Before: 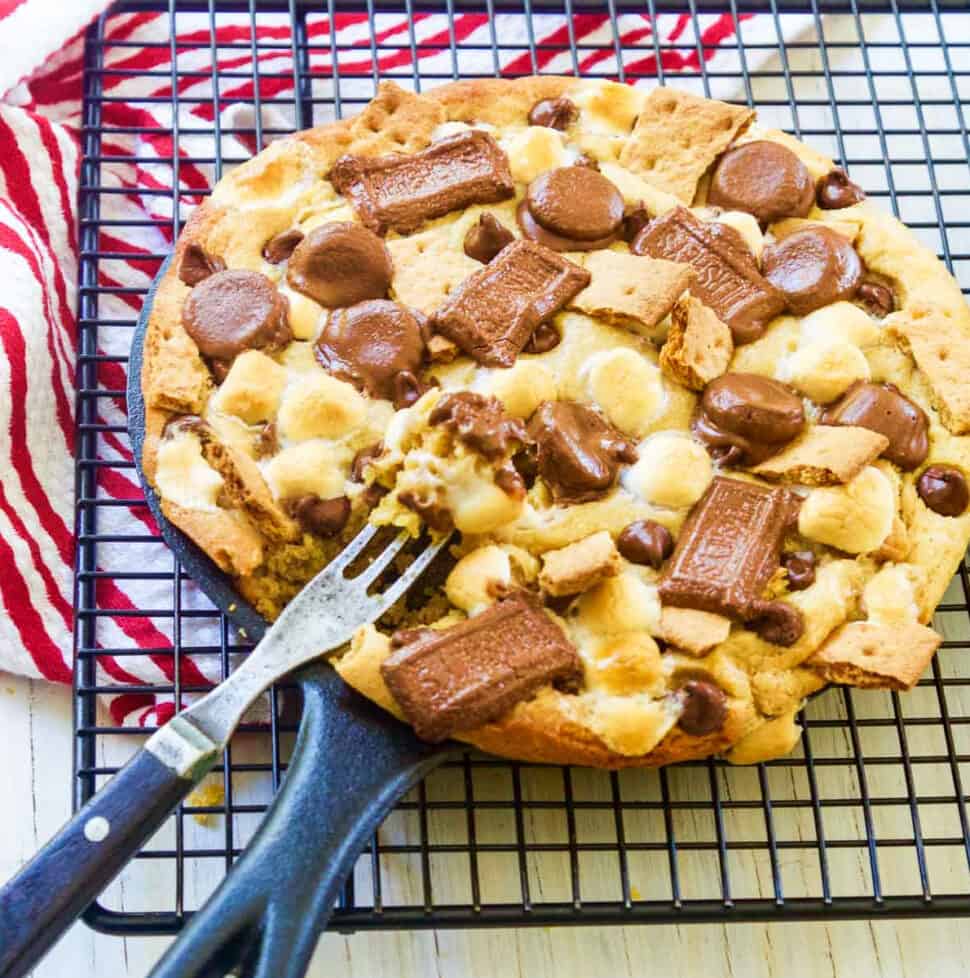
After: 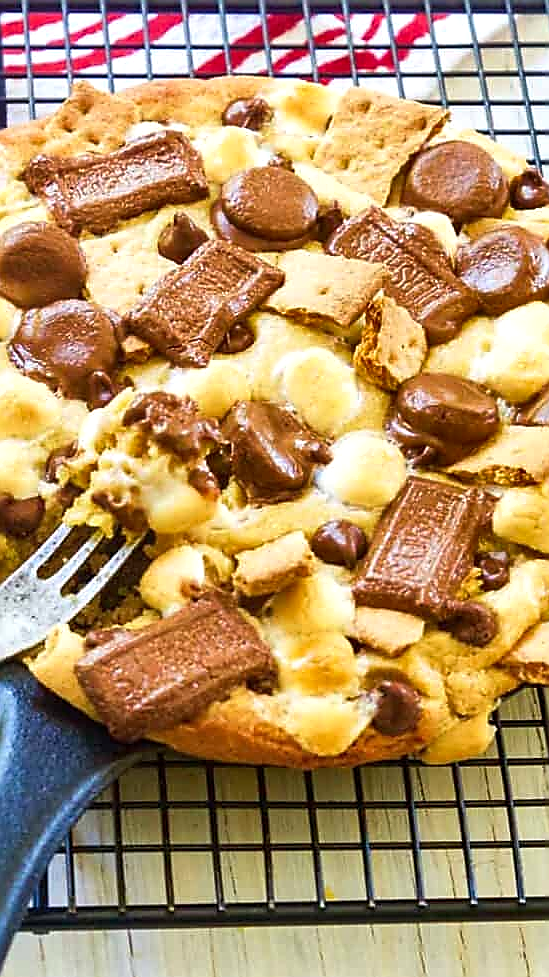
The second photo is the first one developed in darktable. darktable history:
sharpen: radius 1.398, amount 1.253, threshold 0.832
shadows and highlights: low approximation 0.01, soften with gaussian
crop: left 31.574%, top 0.018%, right 11.772%
exposure: exposure 0.206 EV, compensate highlight preservation false
